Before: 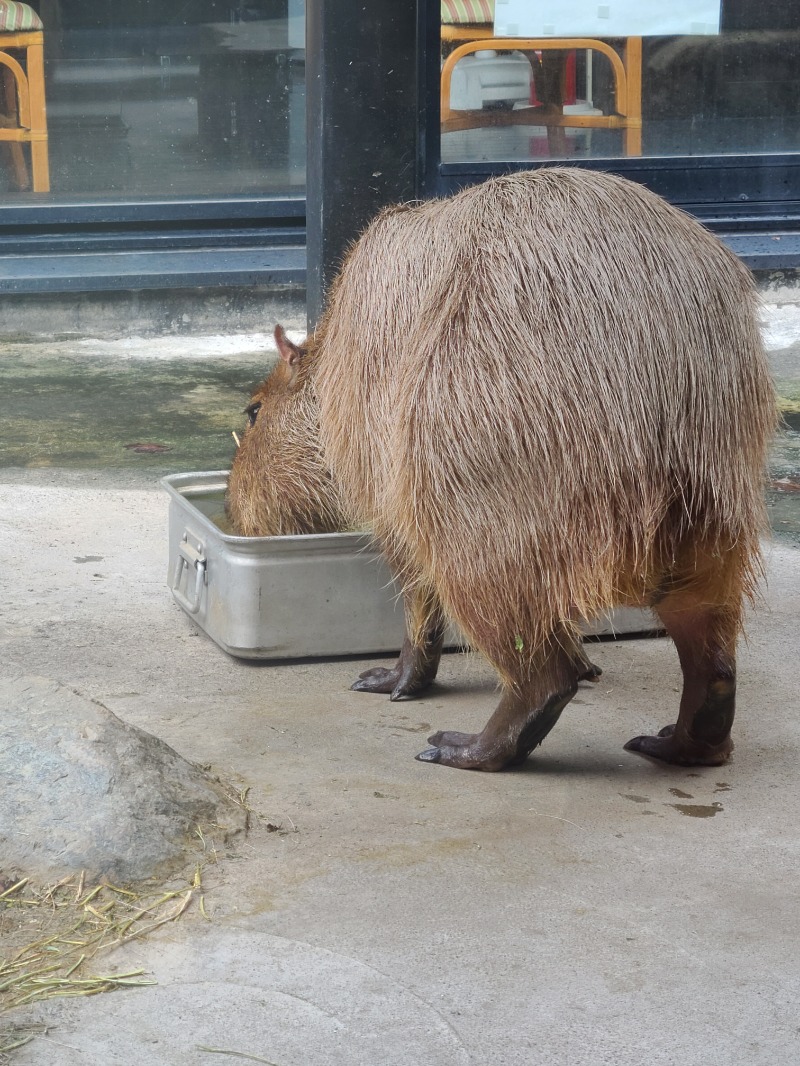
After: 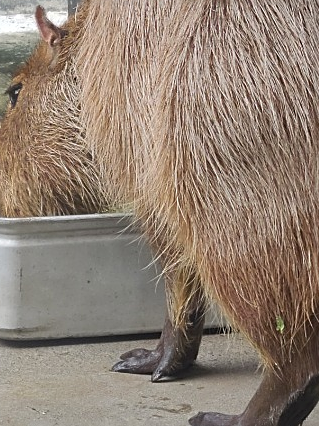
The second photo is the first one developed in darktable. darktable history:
sharpen: radius 1.967
crop: left 30%, top 30%, right 30%, bottom 30%
levels: levels [0, 0.498, 1]
